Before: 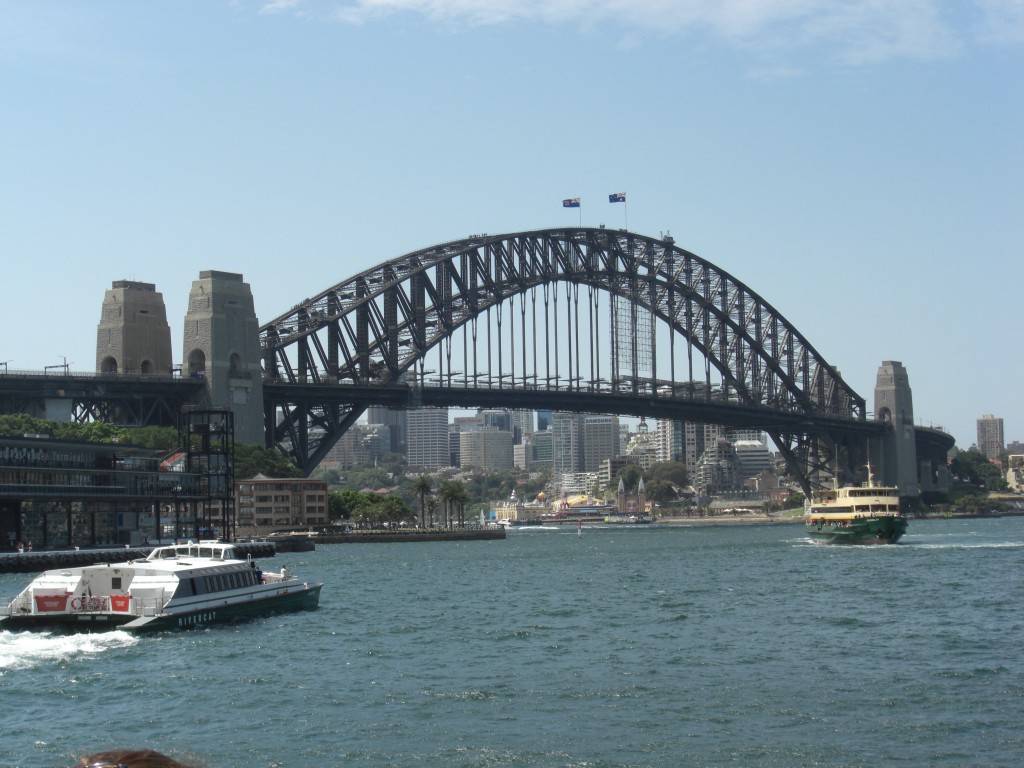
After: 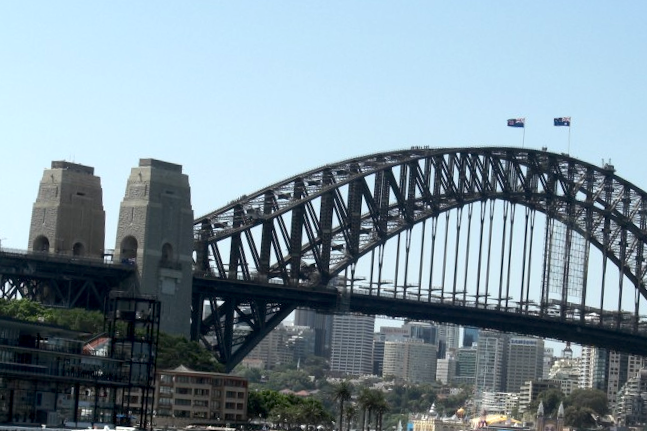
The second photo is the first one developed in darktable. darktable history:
crop and rotate: angle -4.99°, left 2.122%, top 6.945%, right 27.566%, bottom 30.519%
tone equalizer: -8 EV -0.417 EV, -7 EV -0.389 EV, -6 EV -0.333 EV, -5 EV -0.222 EV, -3 EV 0.222 EV, -2 EV 0.333 EV, -1 EV 0.389 EV, +0 EV 0.417 EV, edges refinement/feathering 500, mask exposure compensation -1.57 EV, preserve details no
exposure: black level correction 0.012, compensate highlight preservation false
